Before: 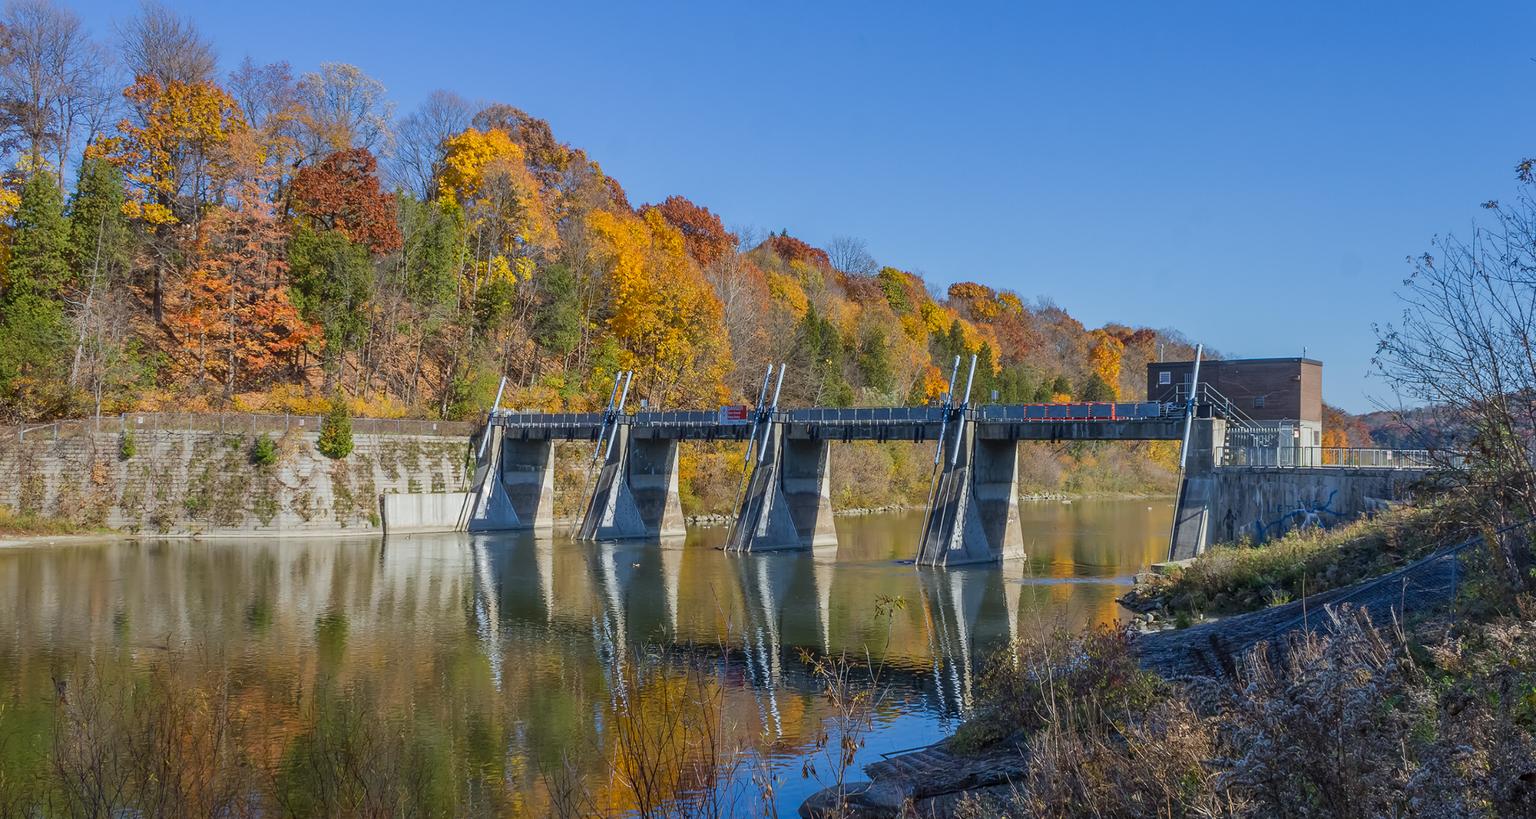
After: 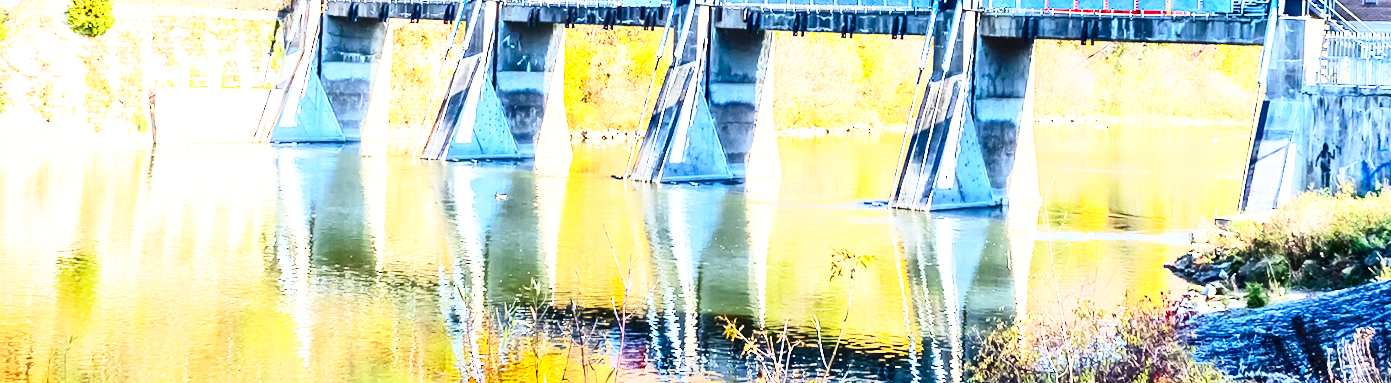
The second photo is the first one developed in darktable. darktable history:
exposure: black level correction 0, exposure 1.198 EV, compensate exposure bias true, compensate highlight preservation false
base curve: curves: ch0 [(0, 0) (0.007, 0.004) (0.027, 0.03) (0.046, 0.07) (0.207, 0.54) (0.442, 0.872) (0.673, 0.972) (1, 1)], preserve colors none
crop: left 18.091%, top 51.13%, right 17.525%, bottom 16.85%
contrast brightness saturation: contrast 0.4, brightness 0.1, saturation 0.21
rotate and perspective: rotation 1.72°, automatic cropping off
tone equalizer: on, module defaults
